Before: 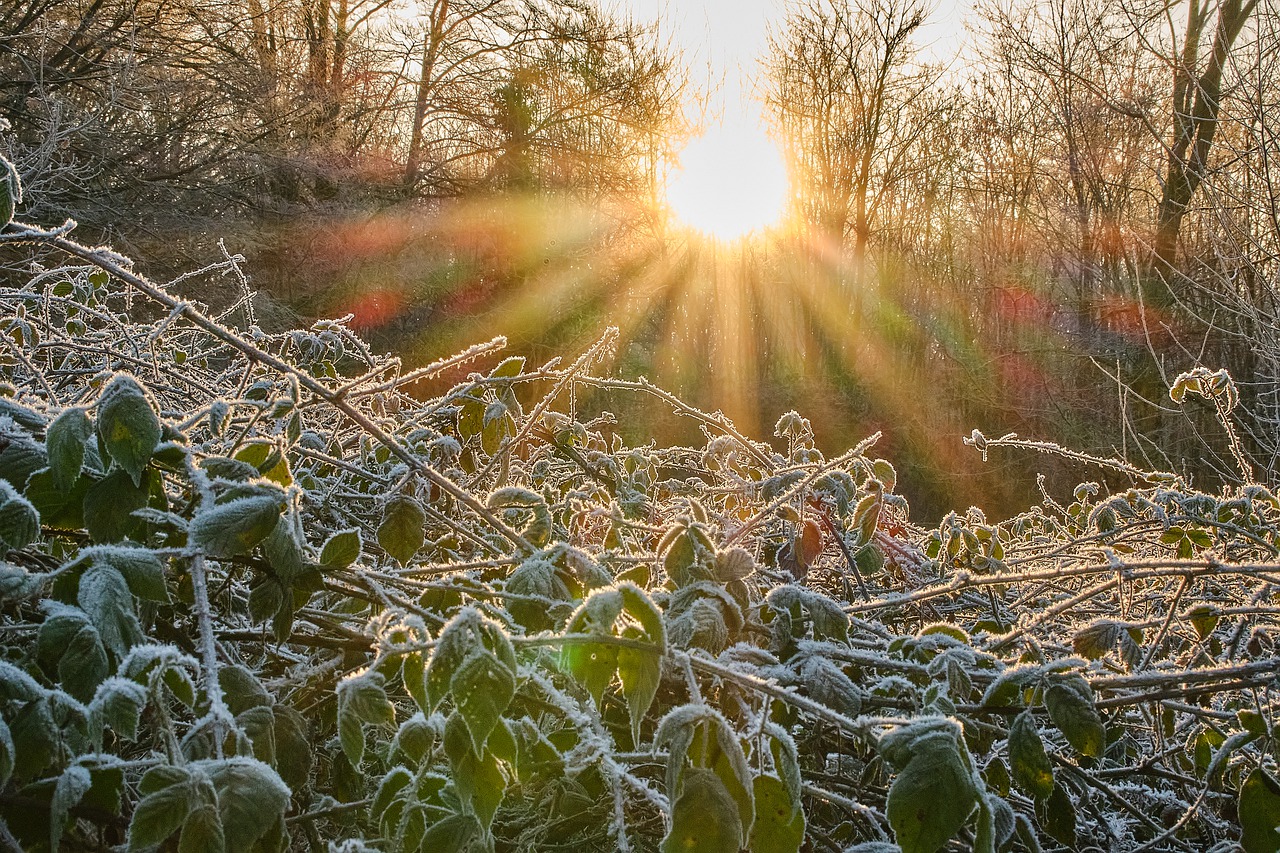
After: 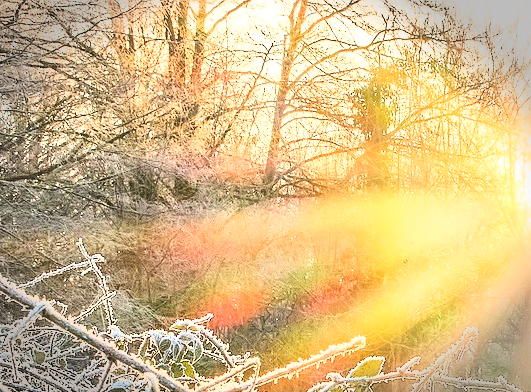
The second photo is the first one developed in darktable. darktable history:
exposure: black level correction -0.002, exposure 0.712 EV, compensate highlight preservation false
base curve: curves: ch0 [(0, 0.003) (0.001, 0.002) (0.006, 0.004) (0.02, 0.022) (0.048, 0.086) (0.094, 0.234) (0.162, 0.431) (0.258, 0.629) (0.385, 0.8) (0.548, 0.918) (0.751, 0.988) (1, 1)]
crop and rotate: left 11.03%, top 0.05%, right 47.478%, bottom 53.98%
vignetting: fall-off start 90.35%, fall-off radius 38.79%, width/height ratio 1.222, shape 1.29, dithering 8-bit output
